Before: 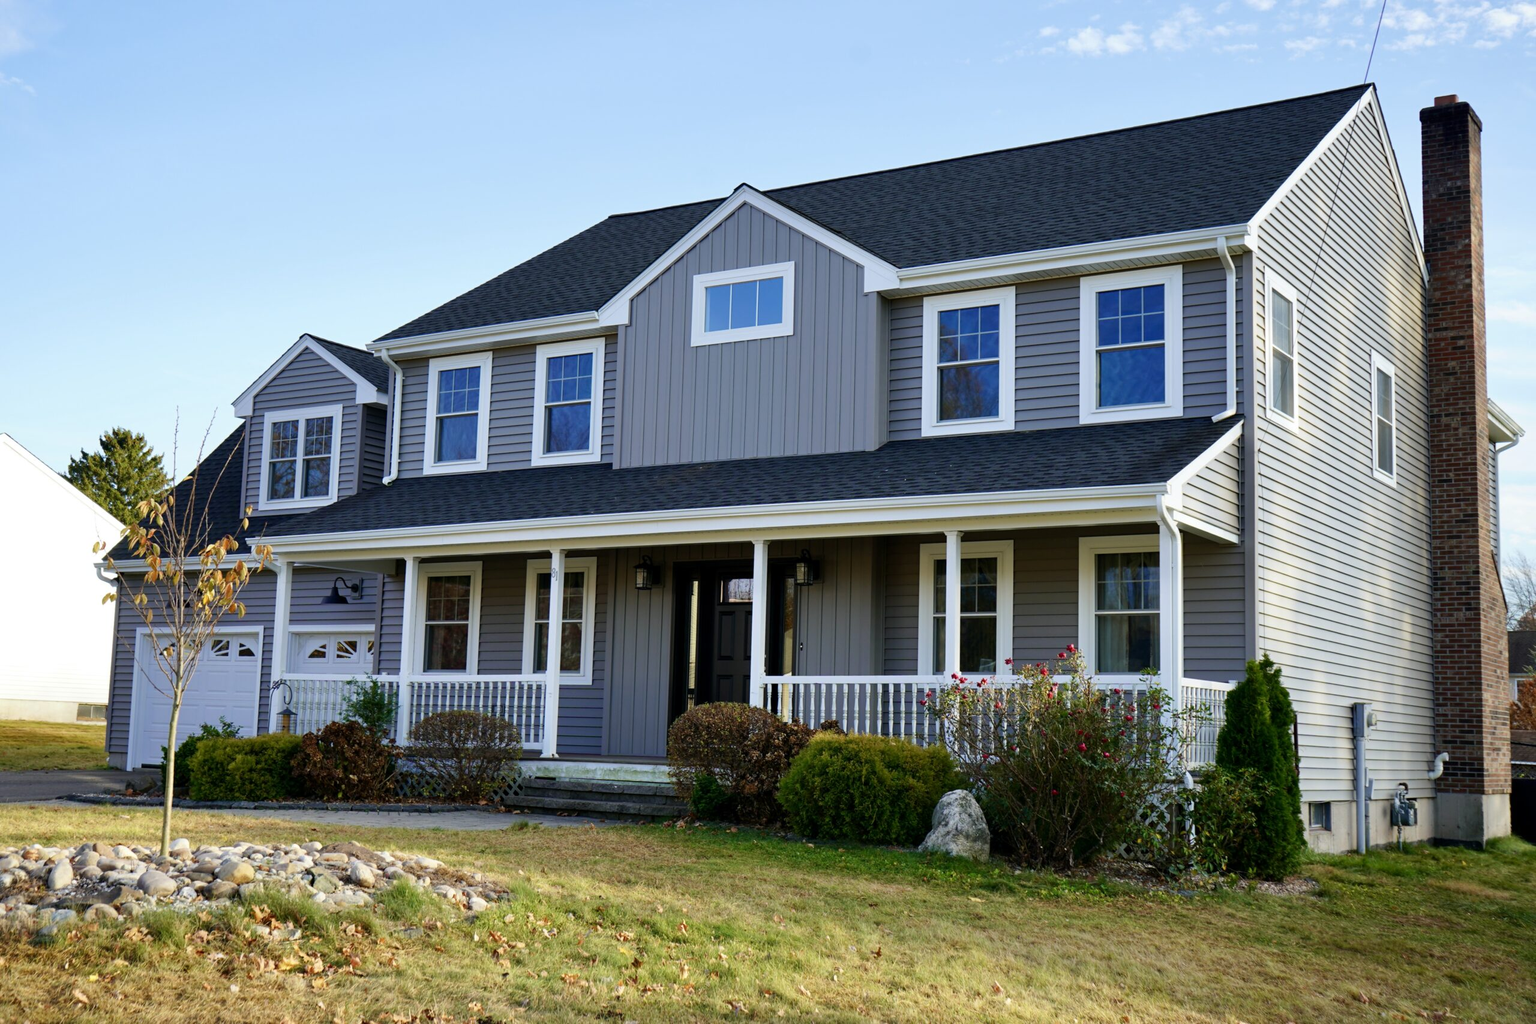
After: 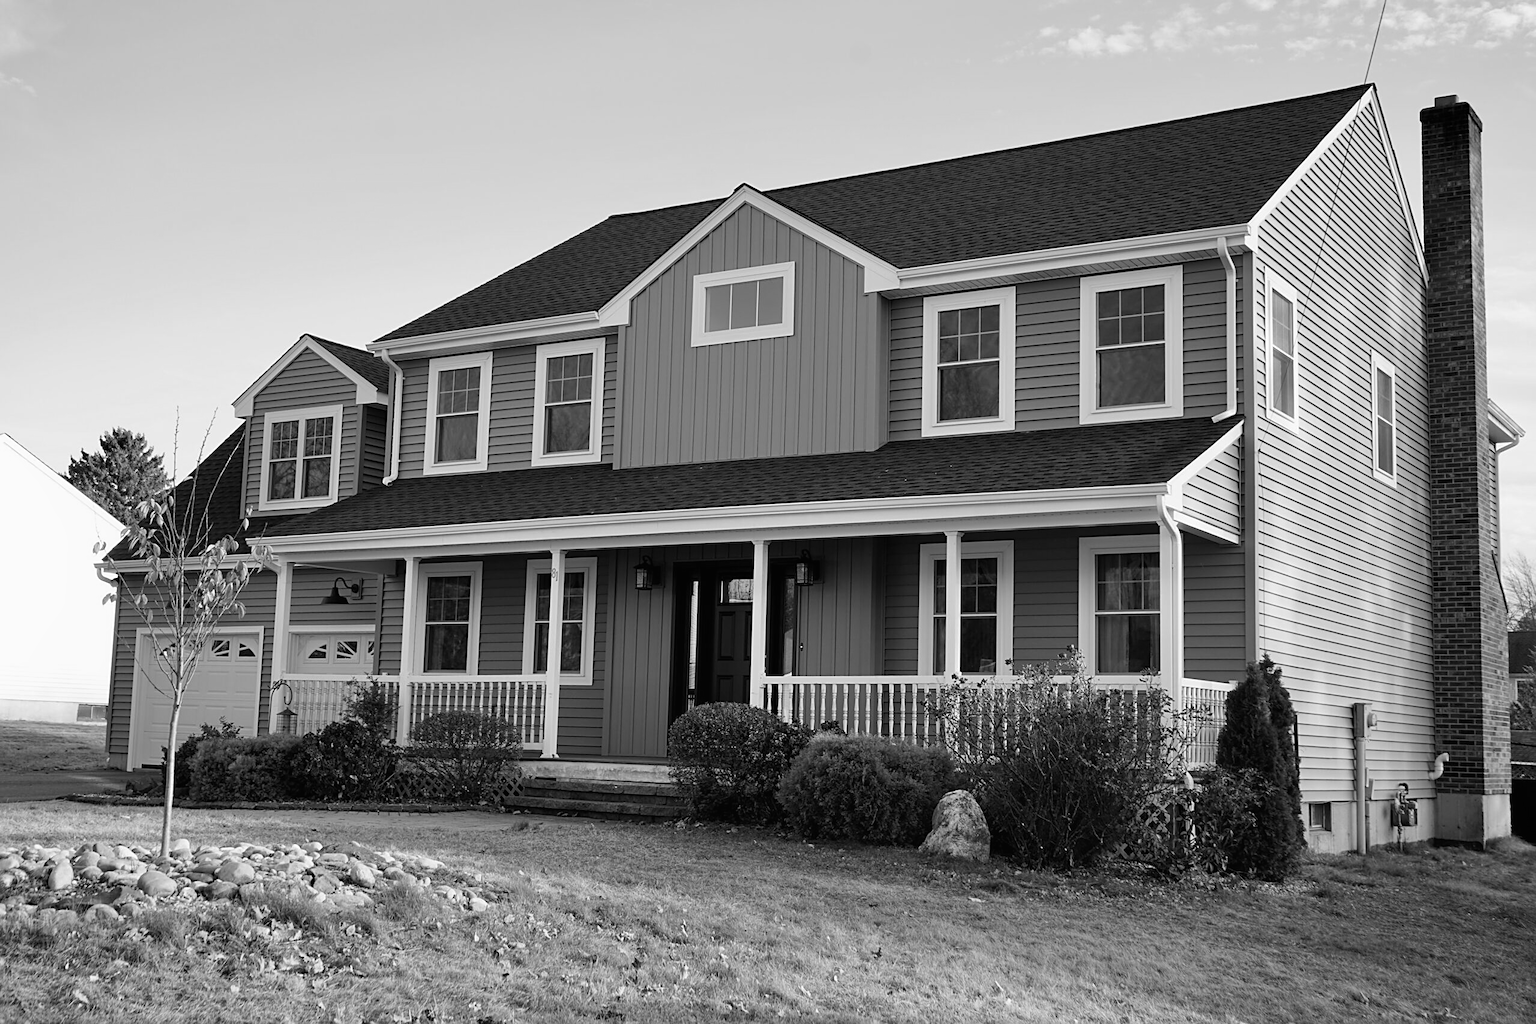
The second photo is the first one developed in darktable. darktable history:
exposure: exposure -0.048 EV, compensate highlight preservation false
monochrome: on, module defaults
sharpen: on, module defaults
local contrast: mode bilateral grid, contrast 100, coarseness 100, detail 91%, midtone range 0.2
color balance rgb: perceptual saturation grading › global saturation 25%, global vibrance 10%
